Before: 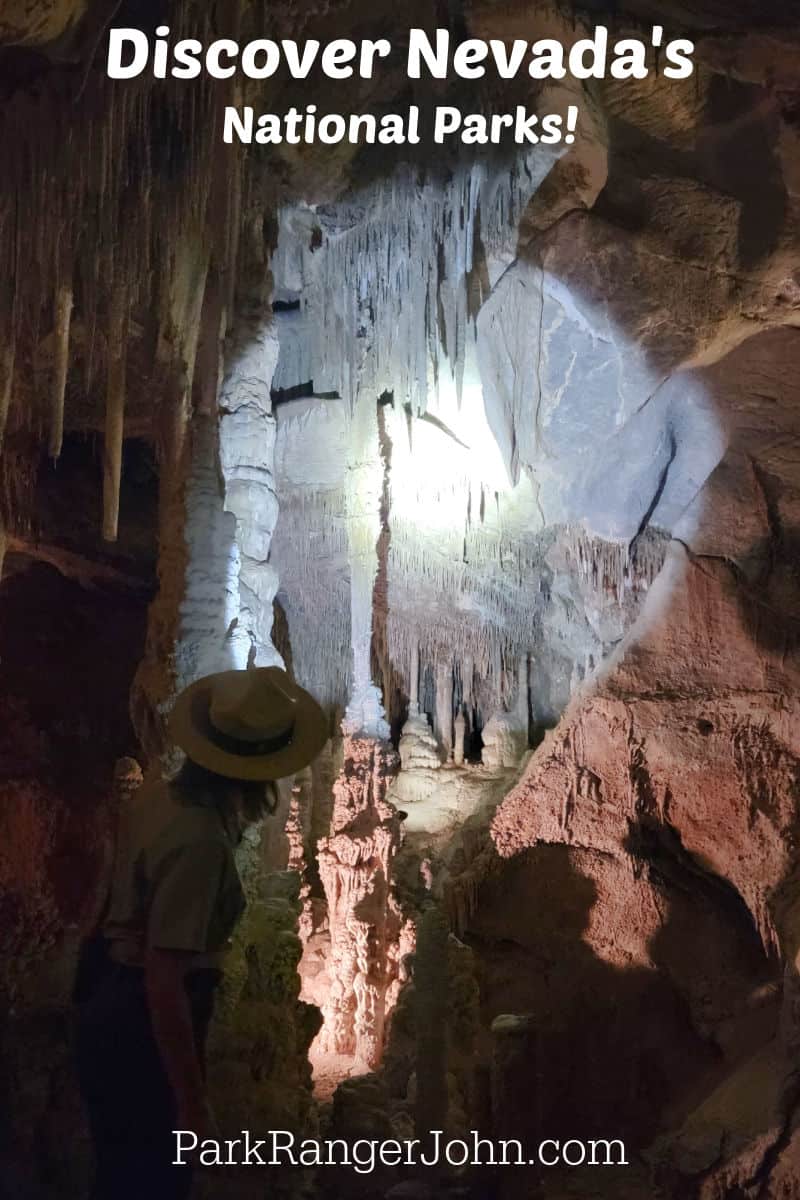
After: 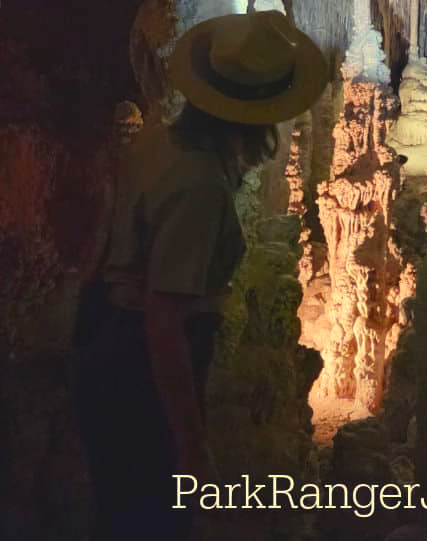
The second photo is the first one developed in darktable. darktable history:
crop and rotate: top 54.69%, right 46.564%, bottom 0.2%
color balance rgb: highlights gain › chroma 7.879%, highlights gain › hue 86.11°, global offset › luminance 0.74%, shadows fall-off 100.644%, perceptual saturation grading › global saturation 30.448%, mask middle-gray fulcrum 22.724%, global vibrance 15.137%
